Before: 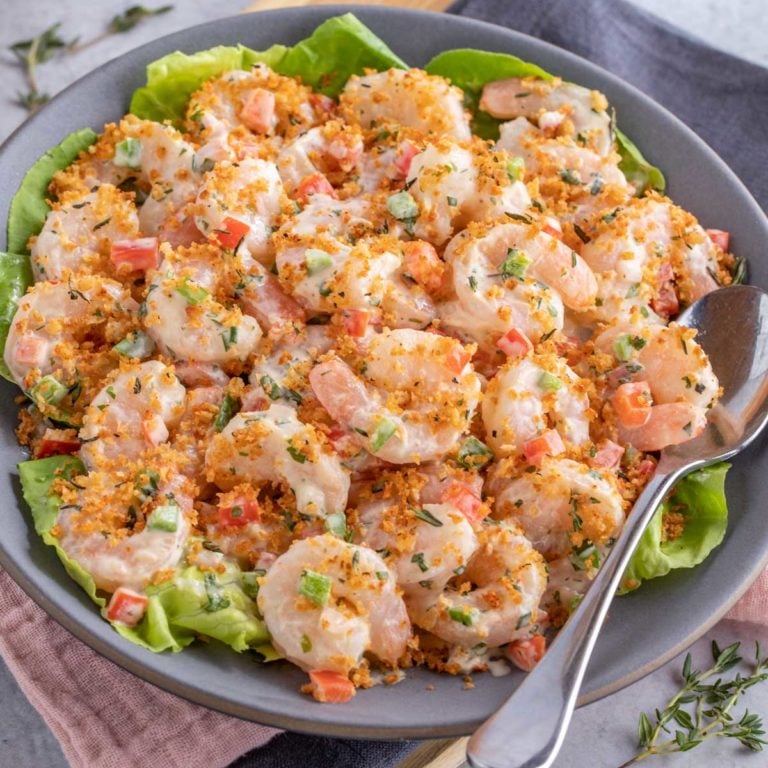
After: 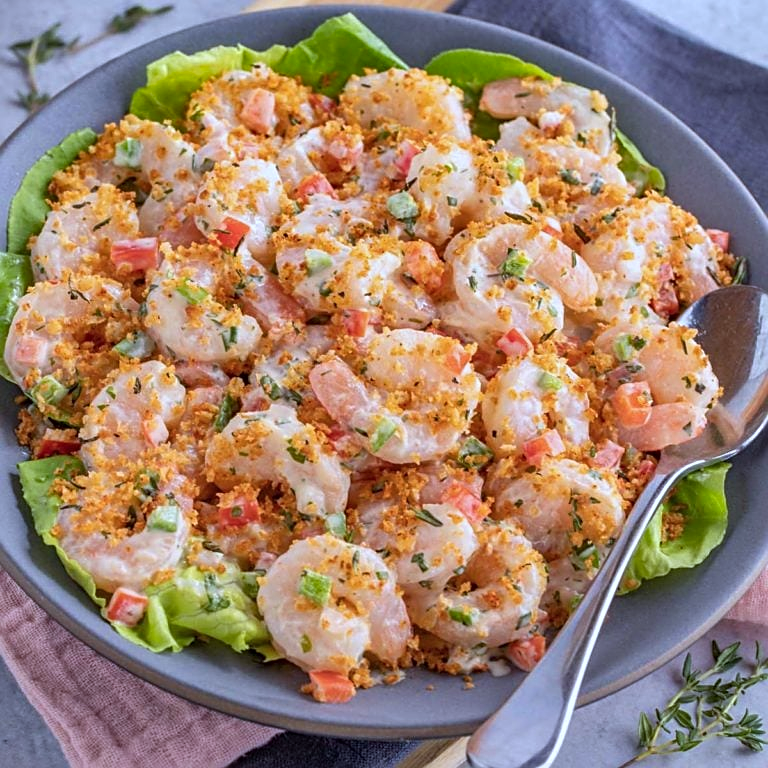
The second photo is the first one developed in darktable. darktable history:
sharpen: on, module defaults
shadows and highlights: low approximation 0.01, soften with gaussian
color calibration: output R [0.994, 0.059, -0.119, 0], output G [-0.036, 1.09, -0.119, 0], output B [0.078, -0.108, 0.961, 0], illuminant custom, x 0.371, y 0.382, temperature 4281.14 K
white balance: emerald 1
tone equalizer: on, module defaults
